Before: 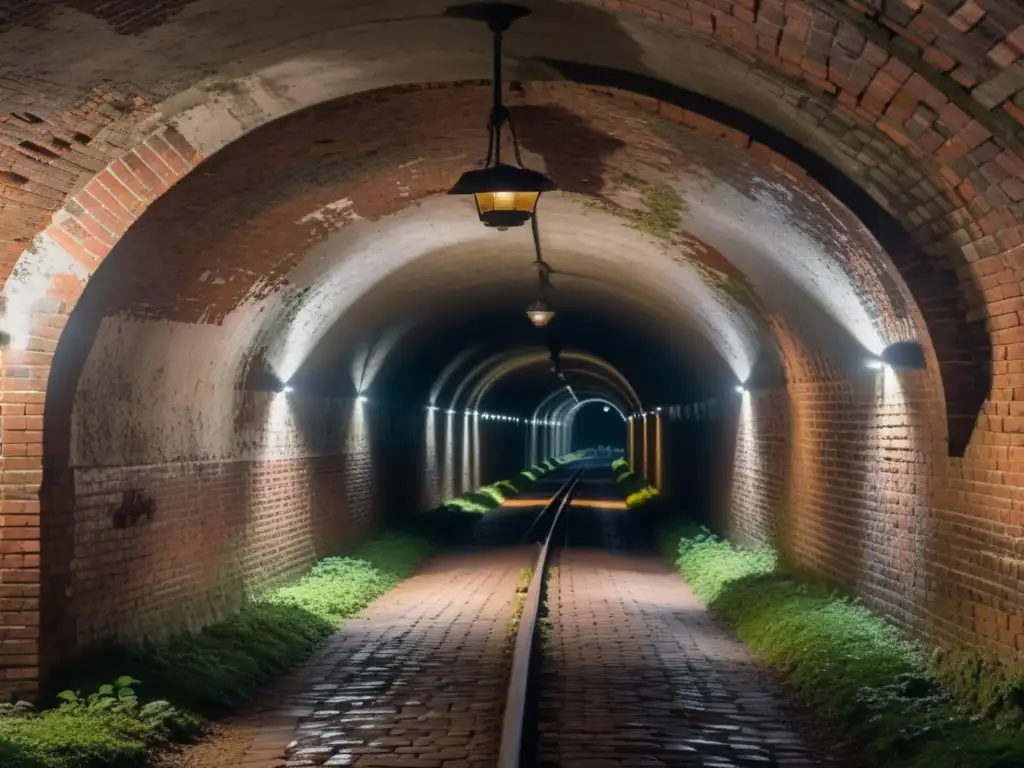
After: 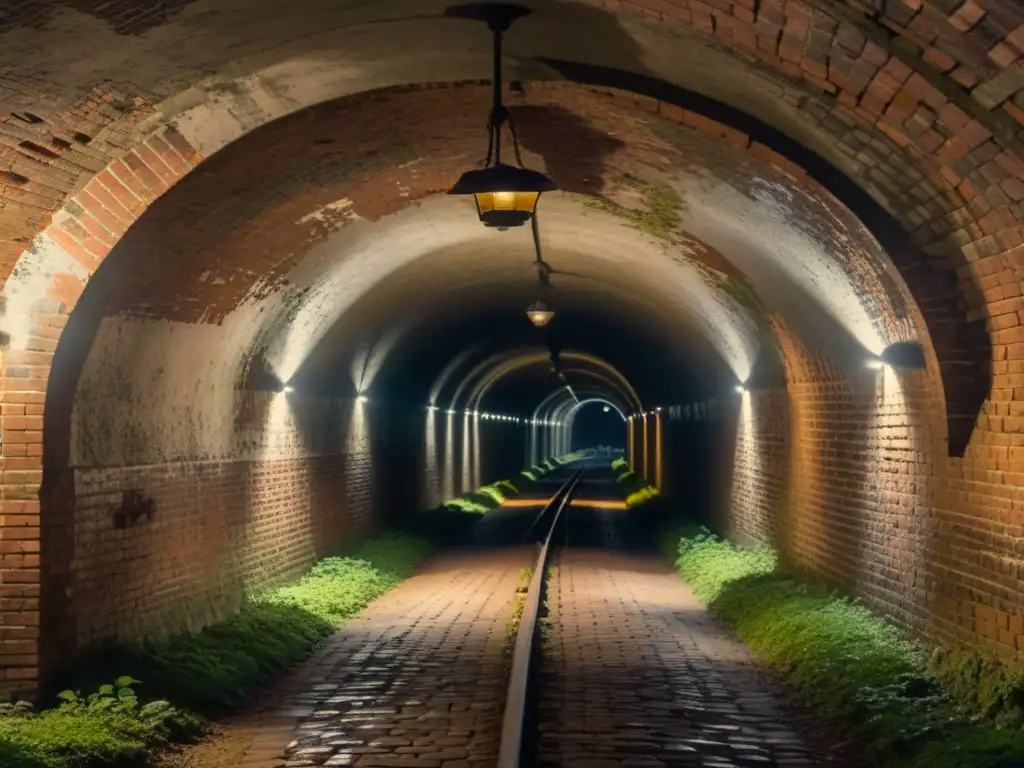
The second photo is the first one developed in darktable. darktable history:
color correction: highlights a* 1.43, highlights b* 17.82
